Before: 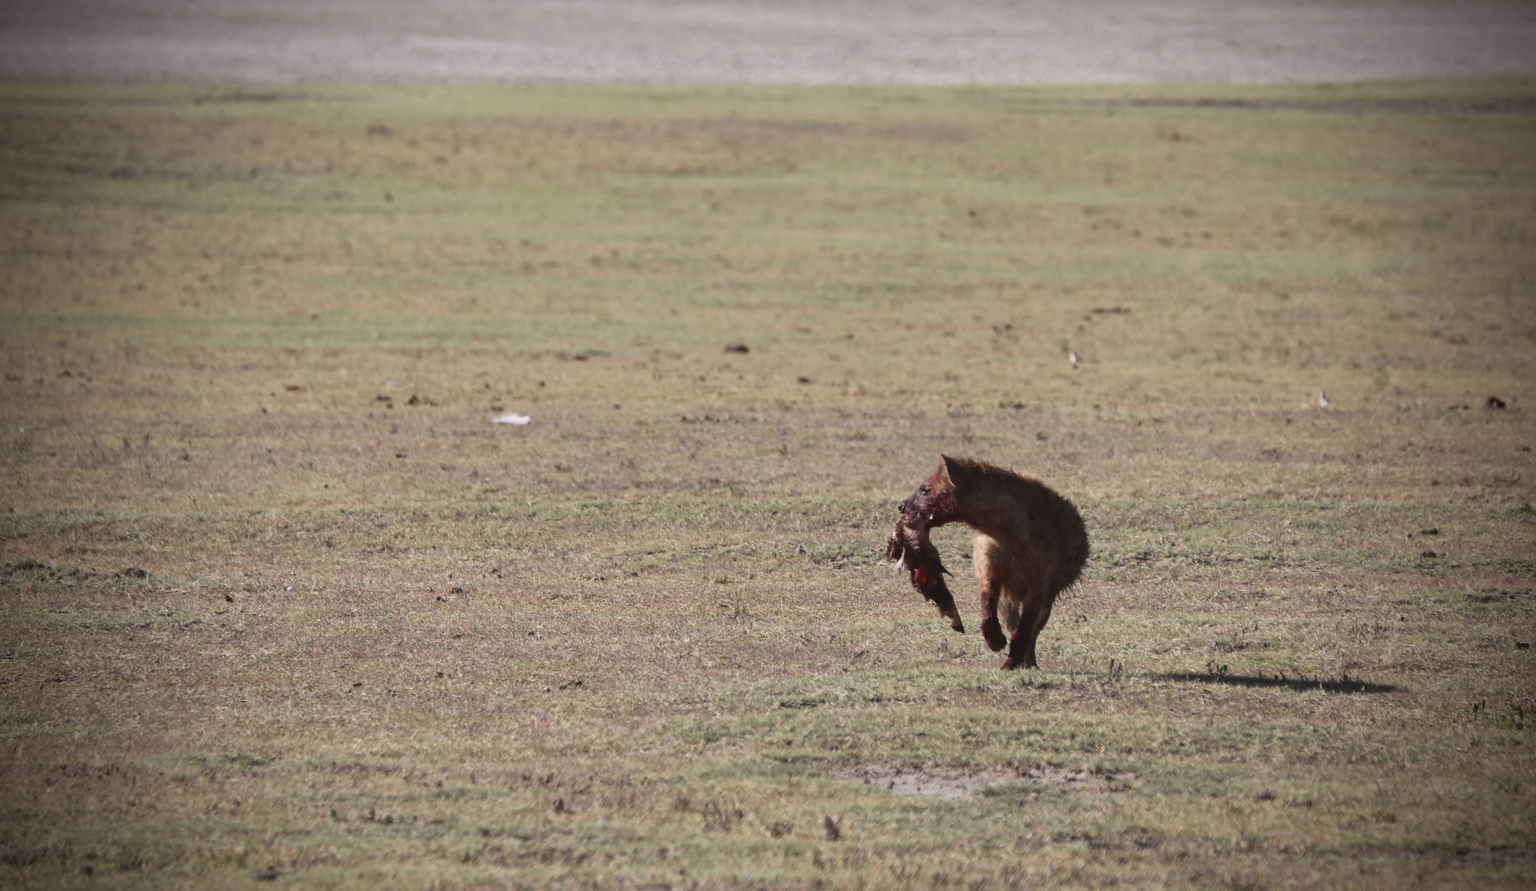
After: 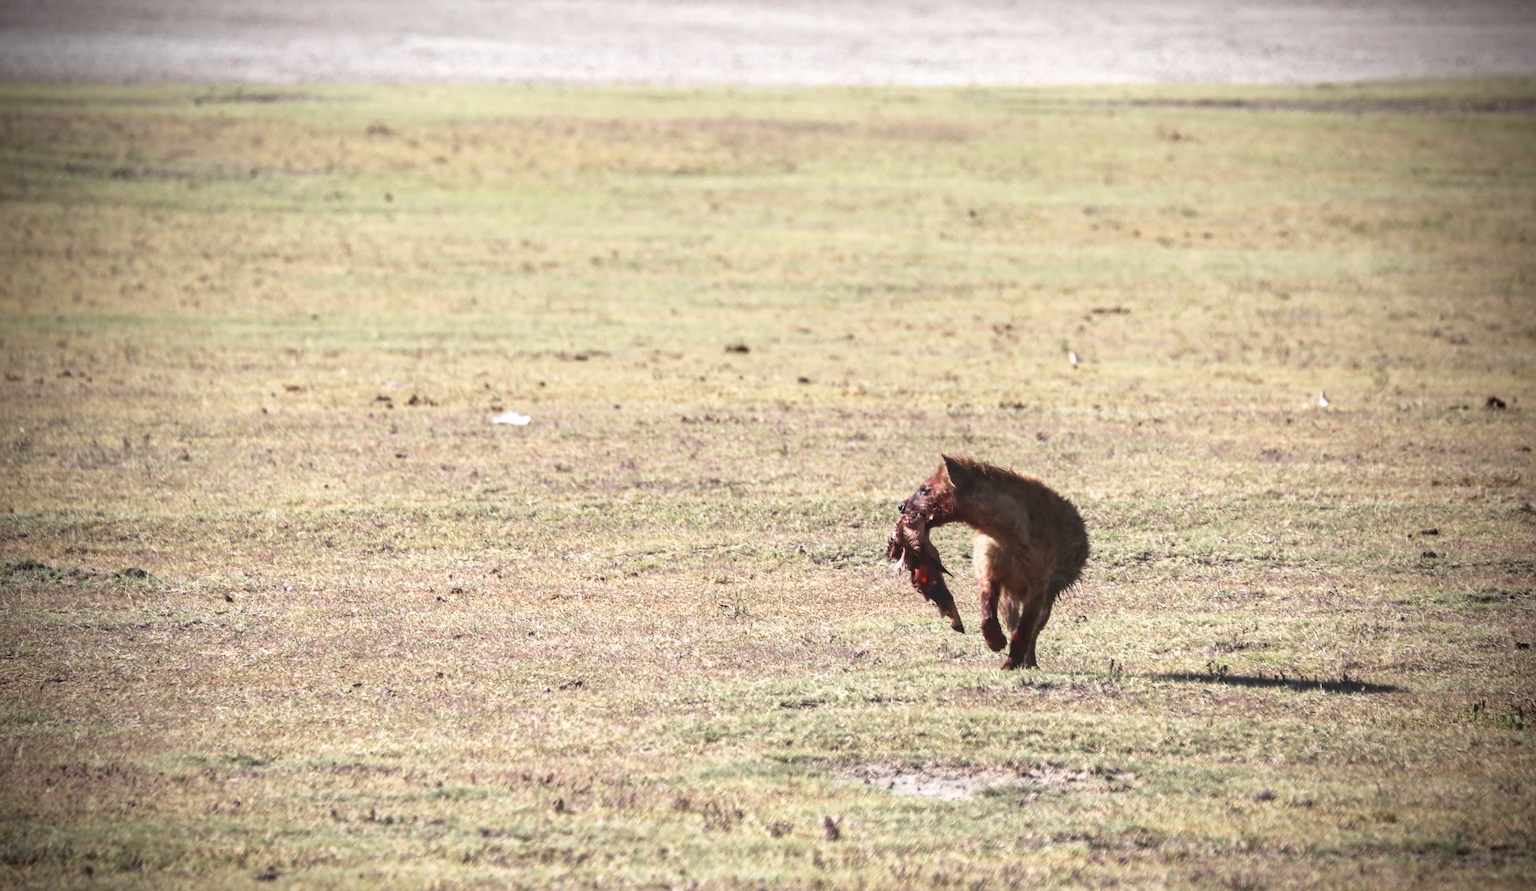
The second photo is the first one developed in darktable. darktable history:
local contrast: on, module defaults
exposure: black level correction 0.002, exposure 0.298 EV, compensate highlight preservation false
base curve: curves: ch0 [(0, 0) (0.557, 0.834) (1, 1)], preserve colors none
